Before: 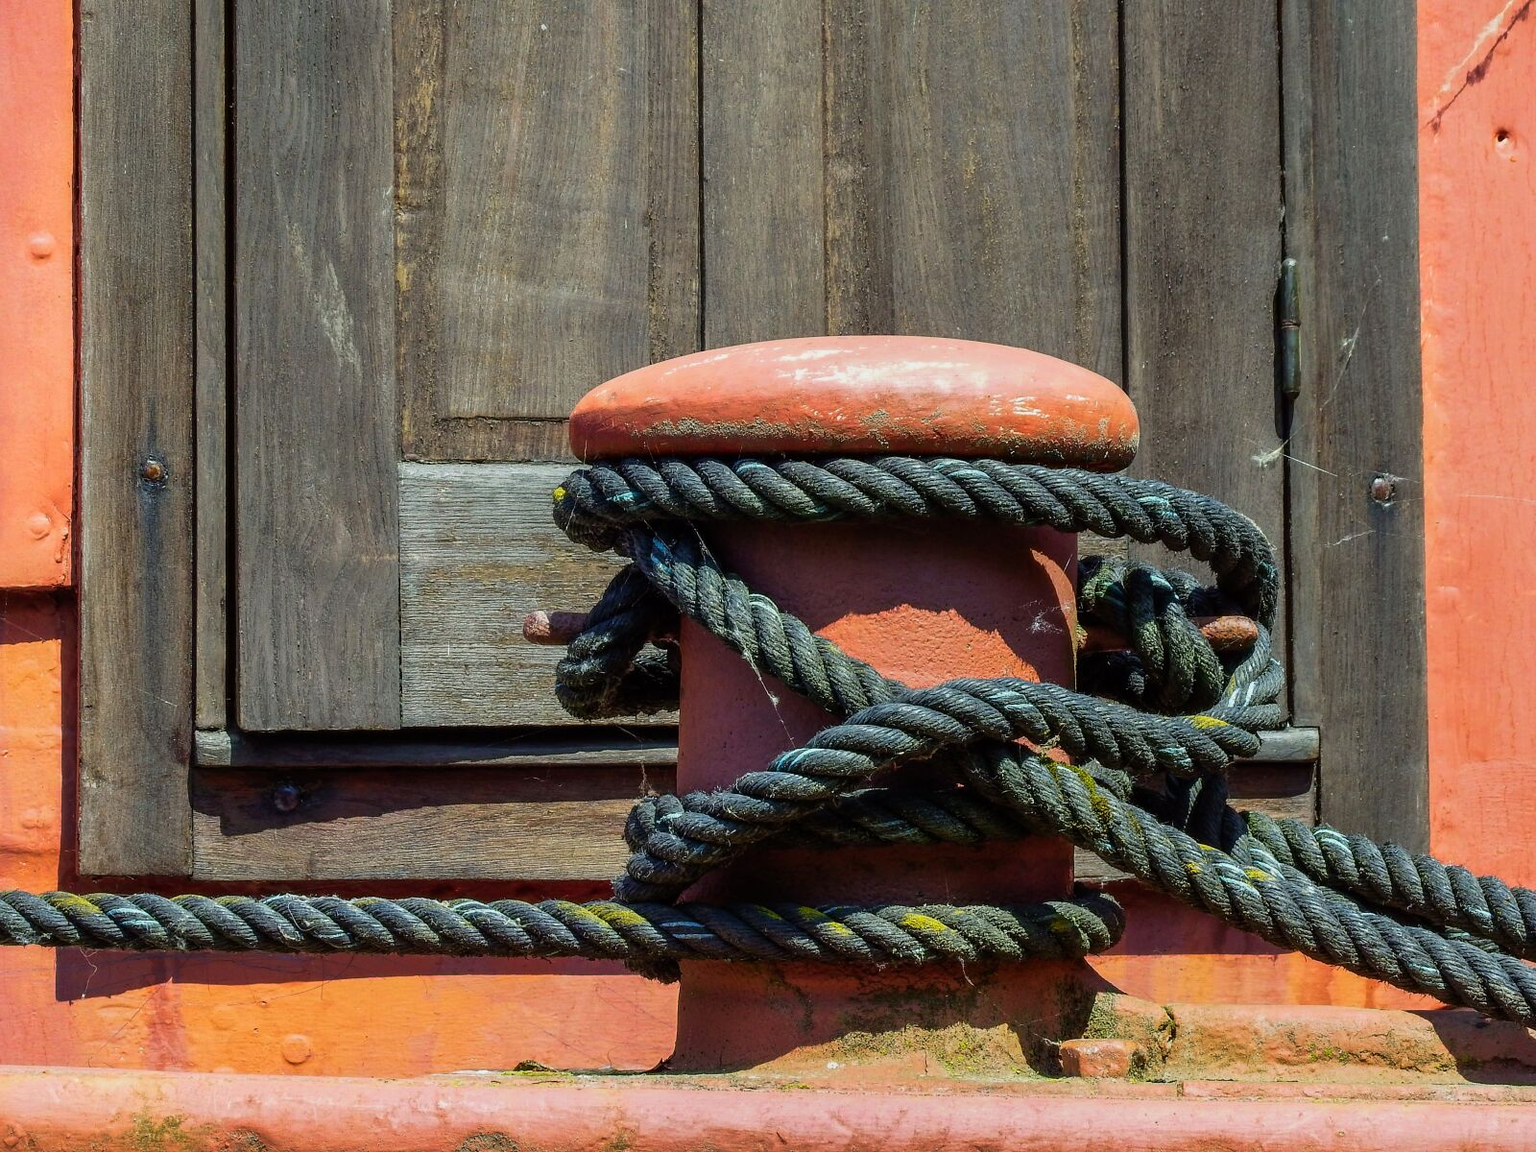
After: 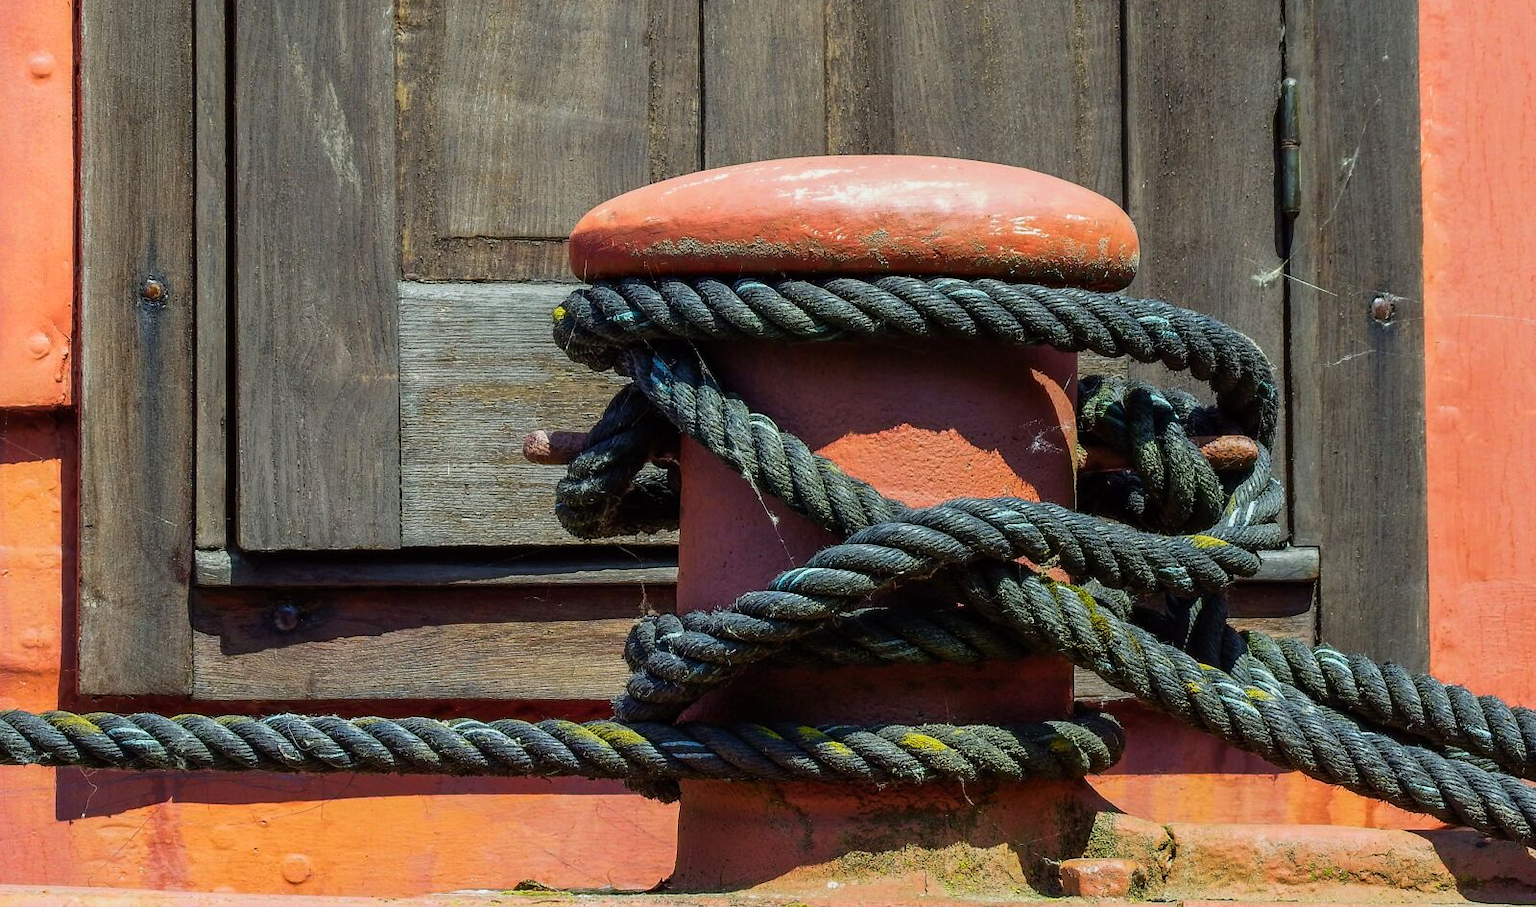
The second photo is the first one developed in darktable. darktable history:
crop and rotate: top 15.737%, bottom 5.43%
tone equalizer: -8 EV 0.075 EV
